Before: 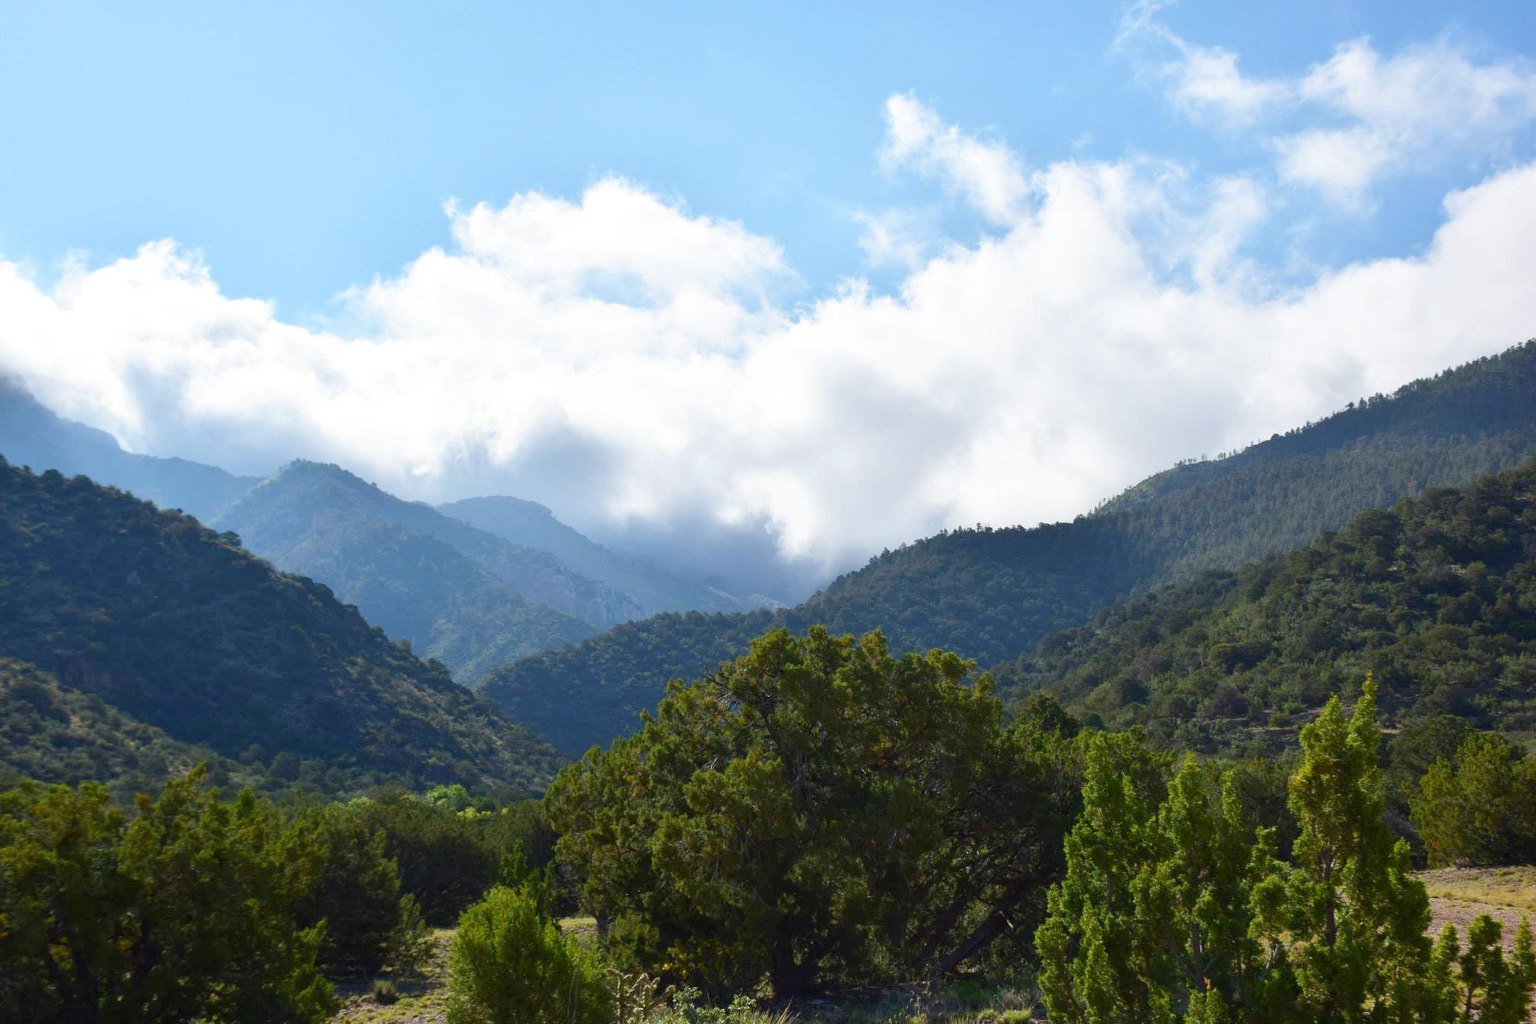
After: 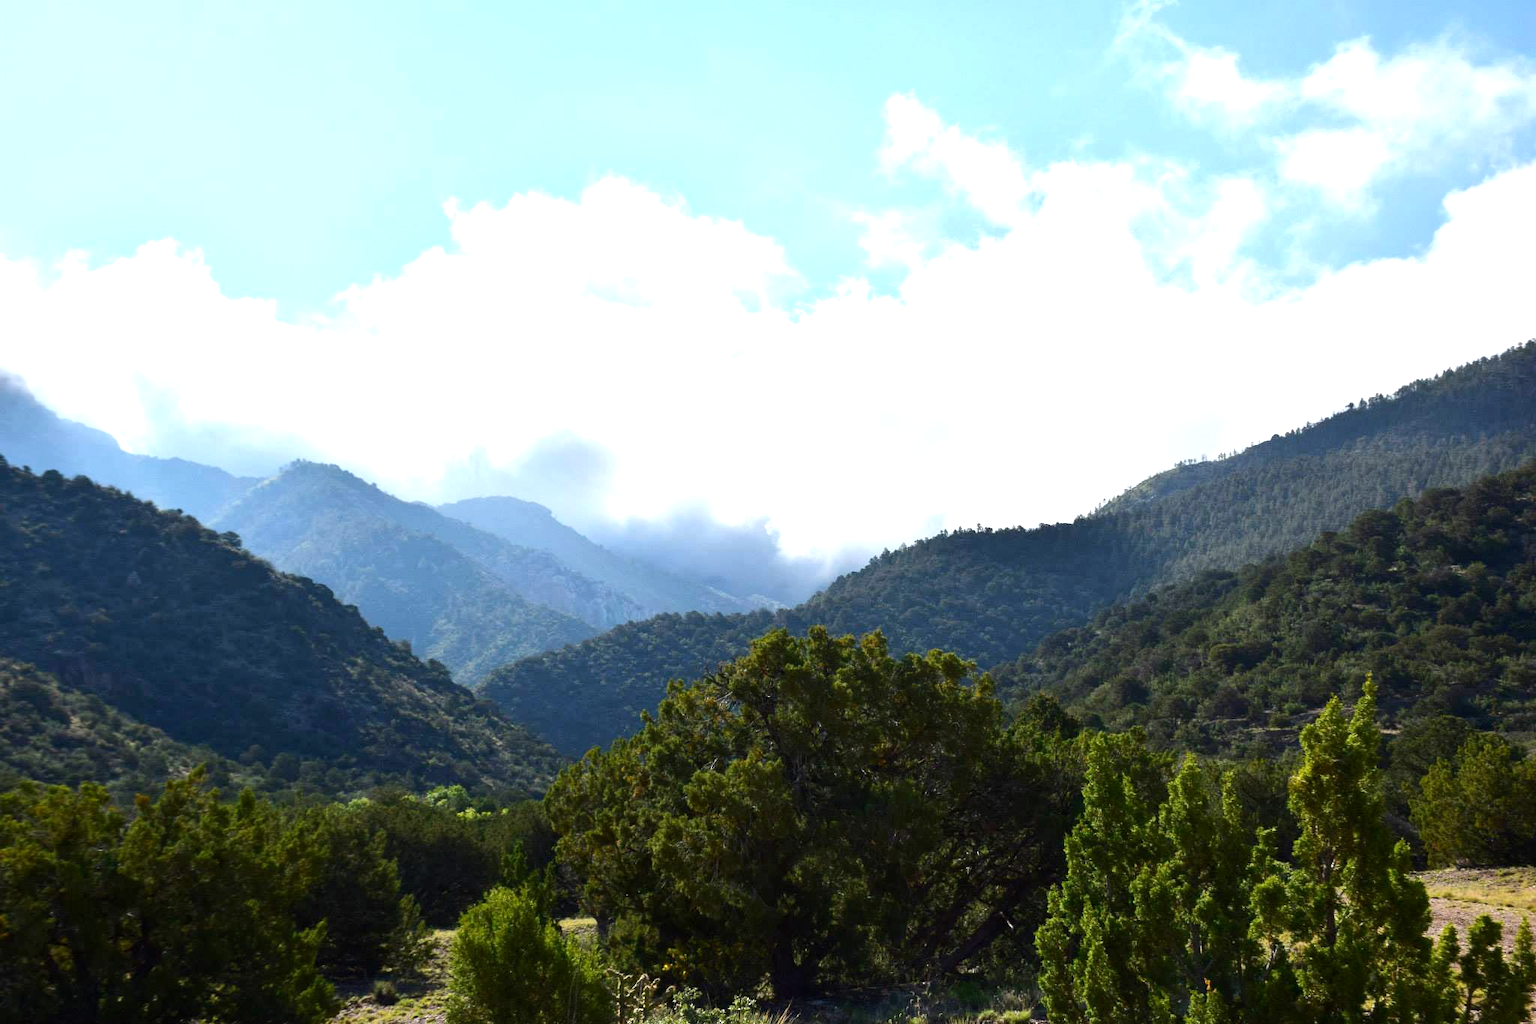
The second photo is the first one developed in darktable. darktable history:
exposure: black level correction 0.001, compensate highlight preservation false
tone equalizer: -8 EV -0.75 EV, -7 EV -0.7 EV, -6 EV -0.6 EV, -5 EV -0.4 EV, -3 EV 0.4 EV, -2 EV 0.6 EV, -1 EV 0.7 EV, +0 EV 0.75 EV, edges refinement/feathering 500, mask exposure compensation -1.57 EV, preserve details no
